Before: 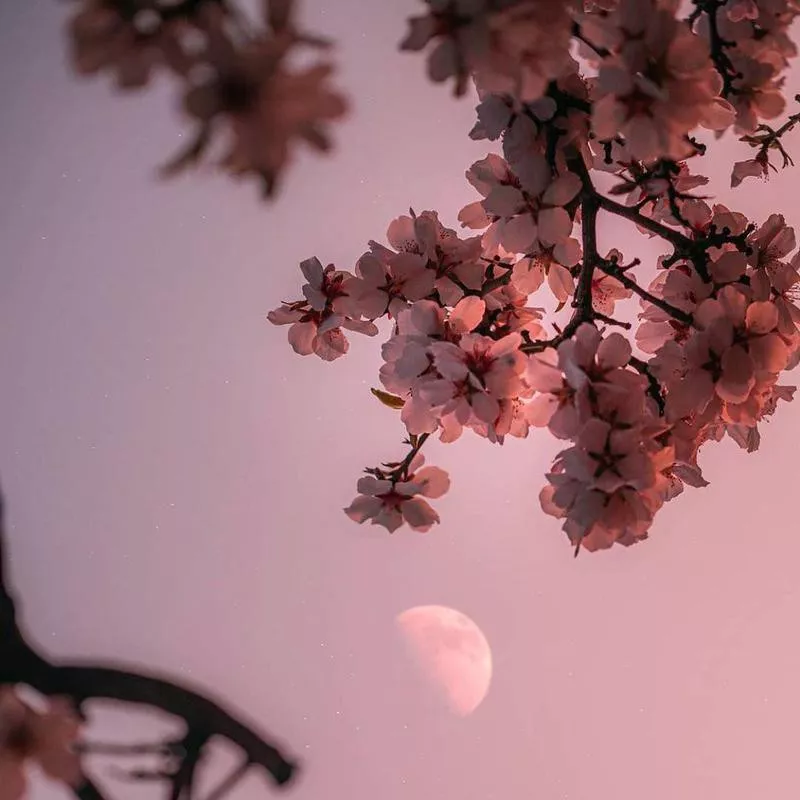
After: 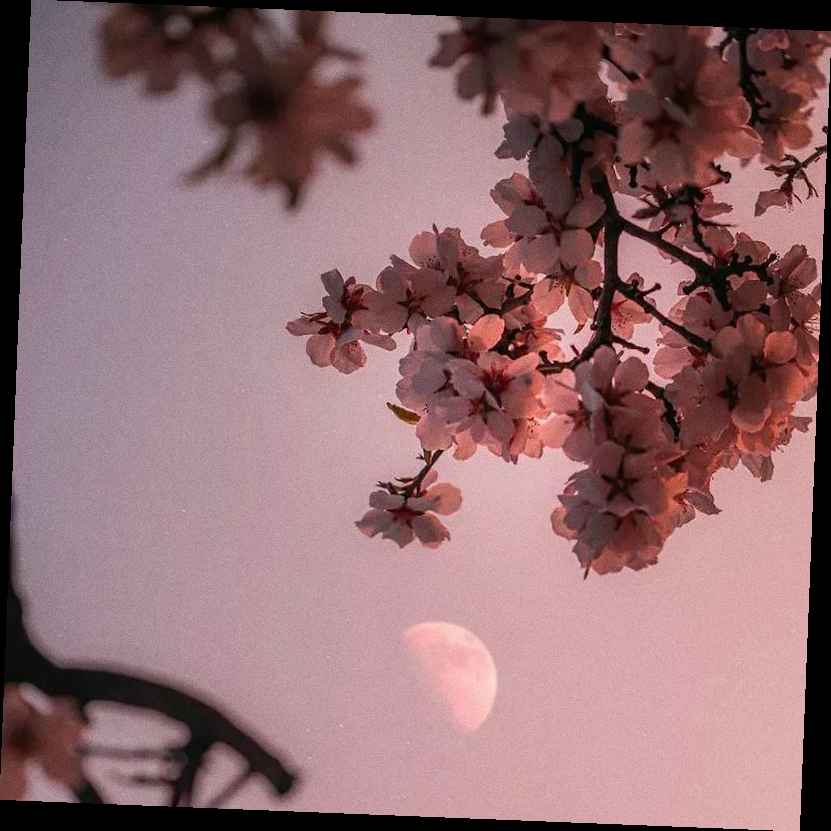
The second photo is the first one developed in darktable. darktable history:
rotate and perspective: rotation 2.27°, automatic cropping off
grain: coarseness 0.09 ISO
color correction: highlights a* -2.68, highlights b* 2.57
exposure: exposure 0 EV, compensate highlight preservation false
